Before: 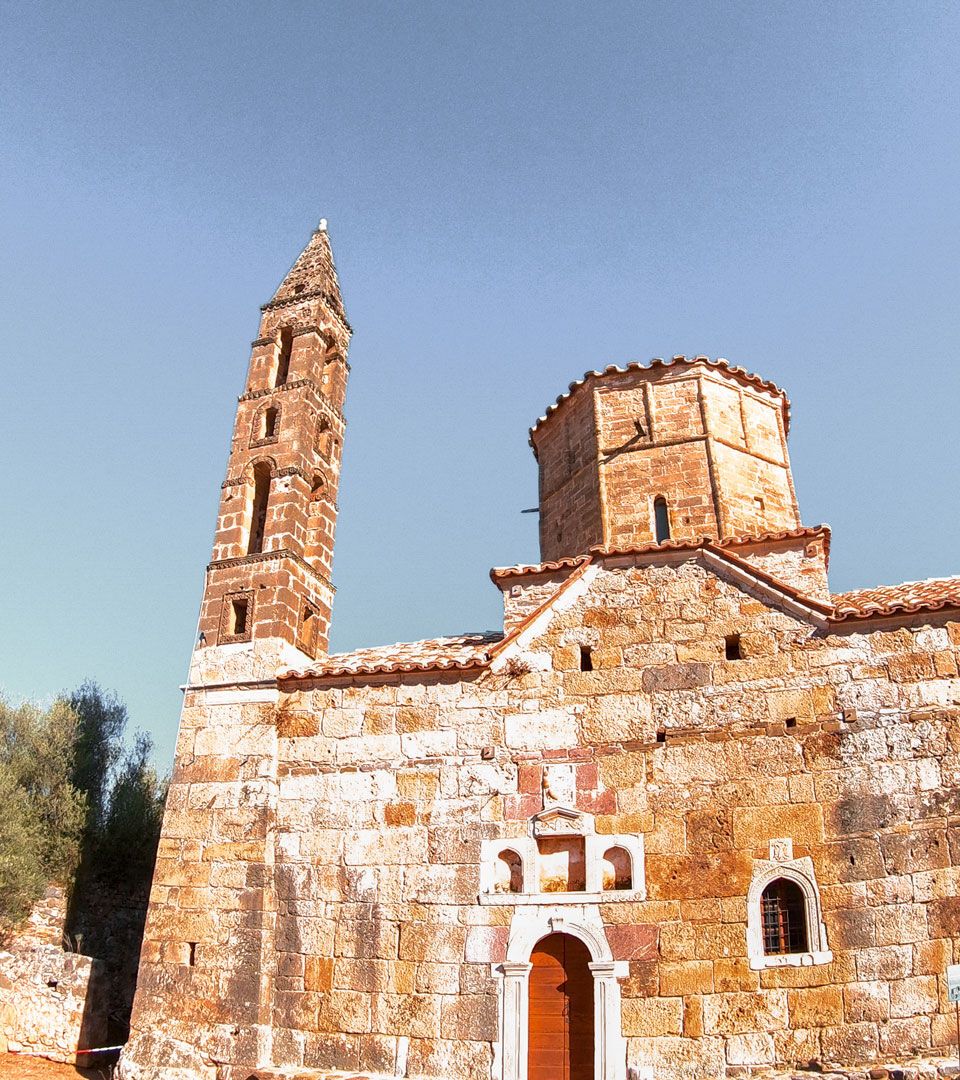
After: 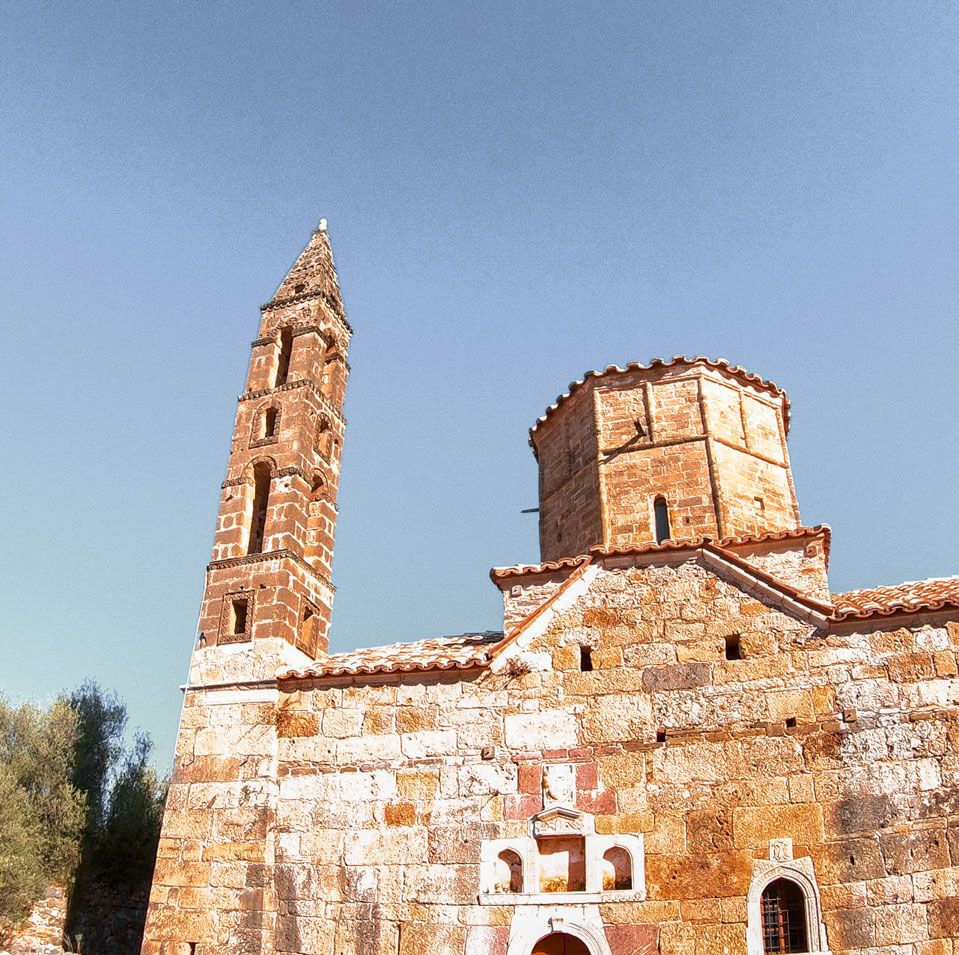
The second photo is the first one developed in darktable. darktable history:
grain: coarseness 0.09 ISO, strength 10%
crop and rotate: top 0%, bottom 11.49%
